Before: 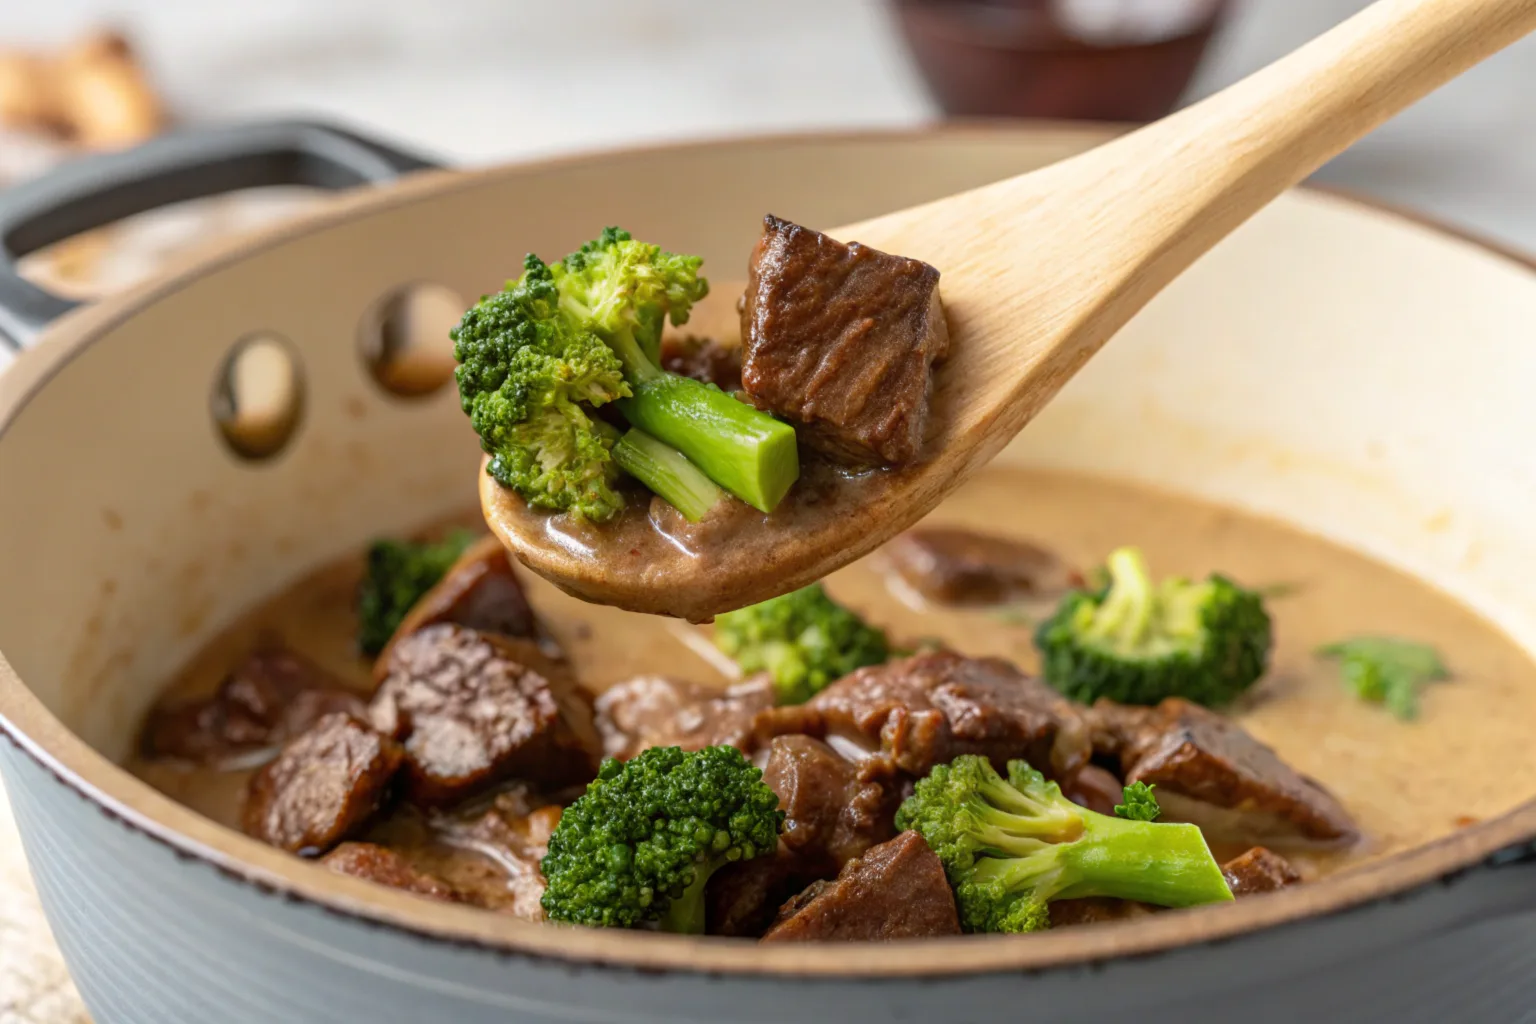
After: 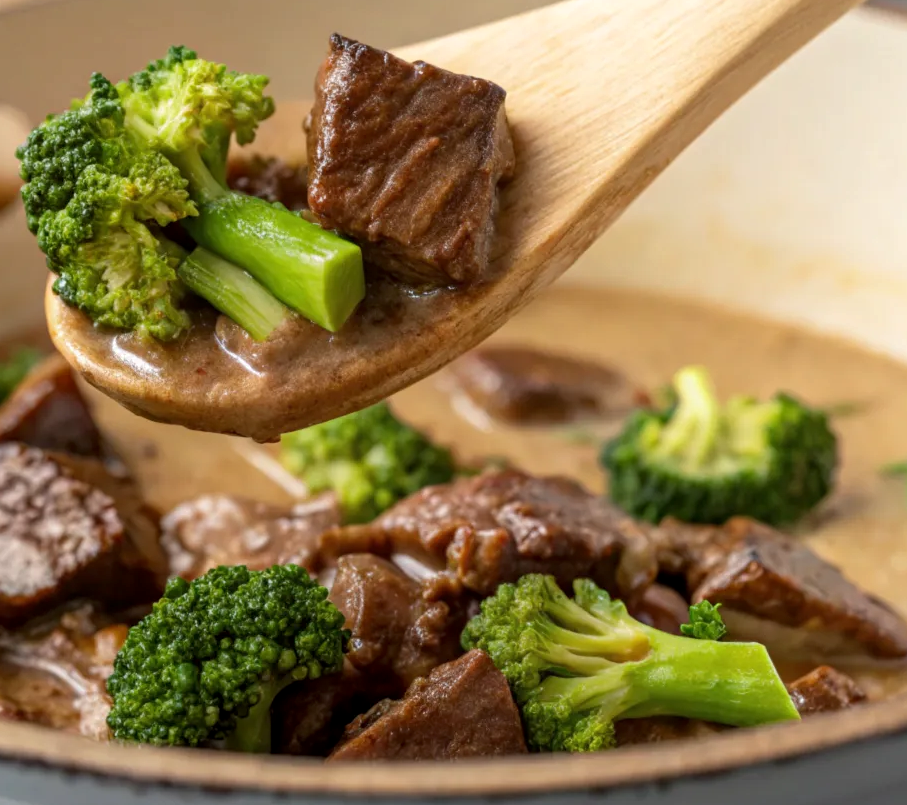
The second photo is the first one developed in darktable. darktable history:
crop and rotate: left 28.256%, top 17.734%, right 12.656%, bottom 3.573%
local contrast: highlights 100%, shadows 100%, detail 120%, midtone range 0.2
